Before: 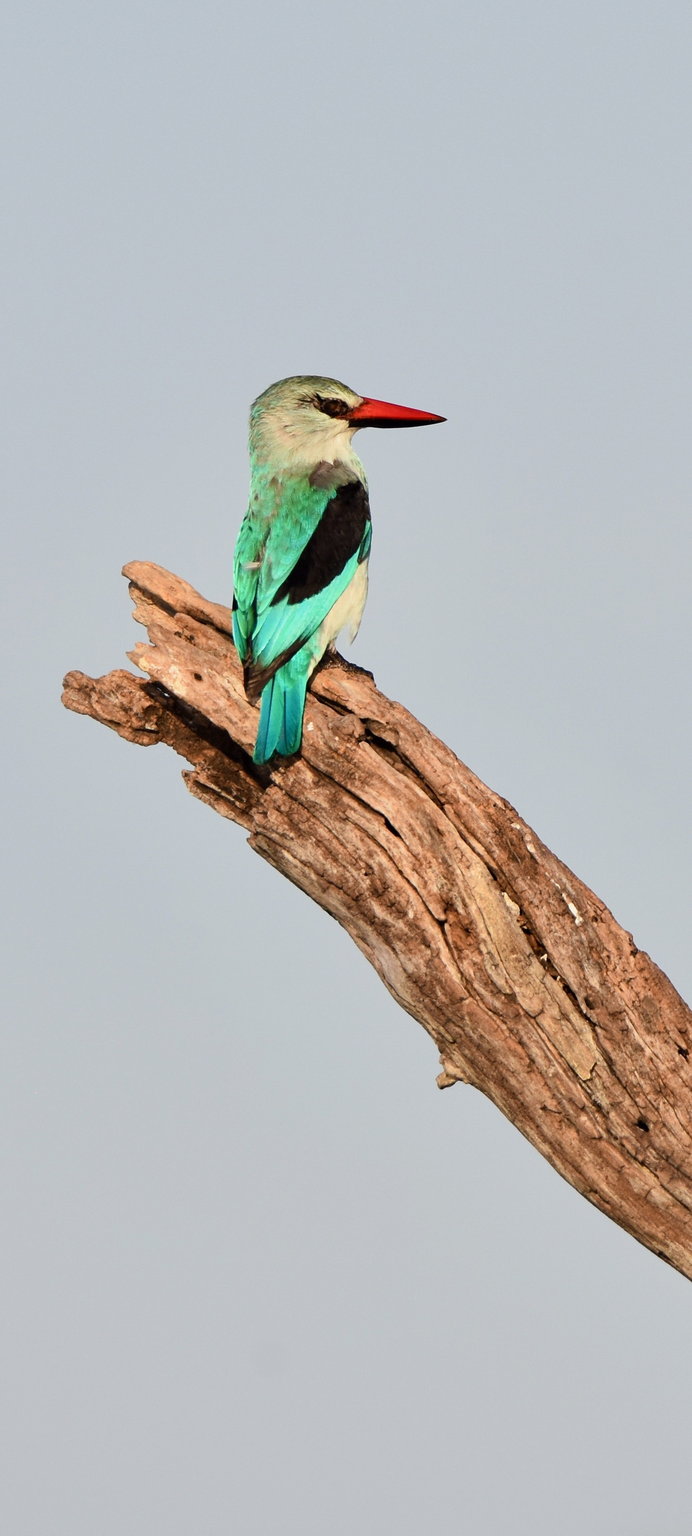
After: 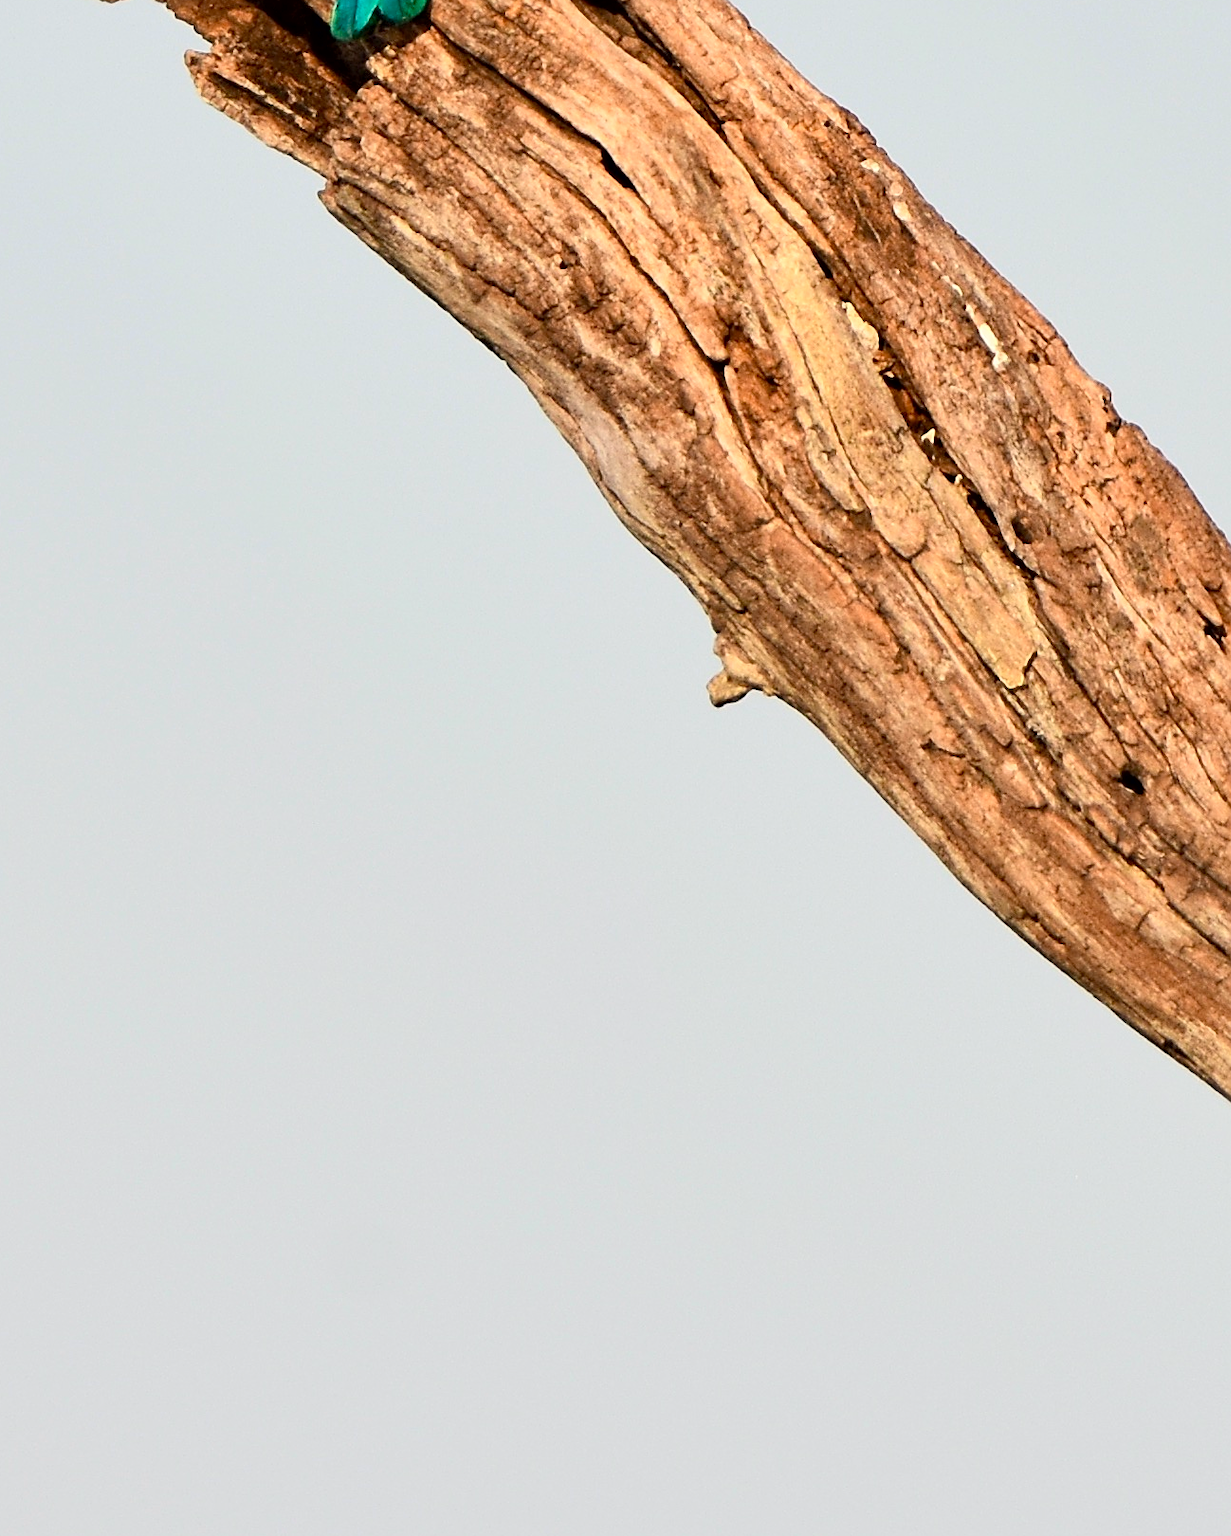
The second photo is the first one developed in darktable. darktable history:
sharpen: on, module defaults
color correction: highlights b* 2.91
crop and rotate: left 13.305%, top 48.515%, bottom 2.807%
contrast brightness saturation: contrast 0.199, brightness 0.16, saturation 0.227
